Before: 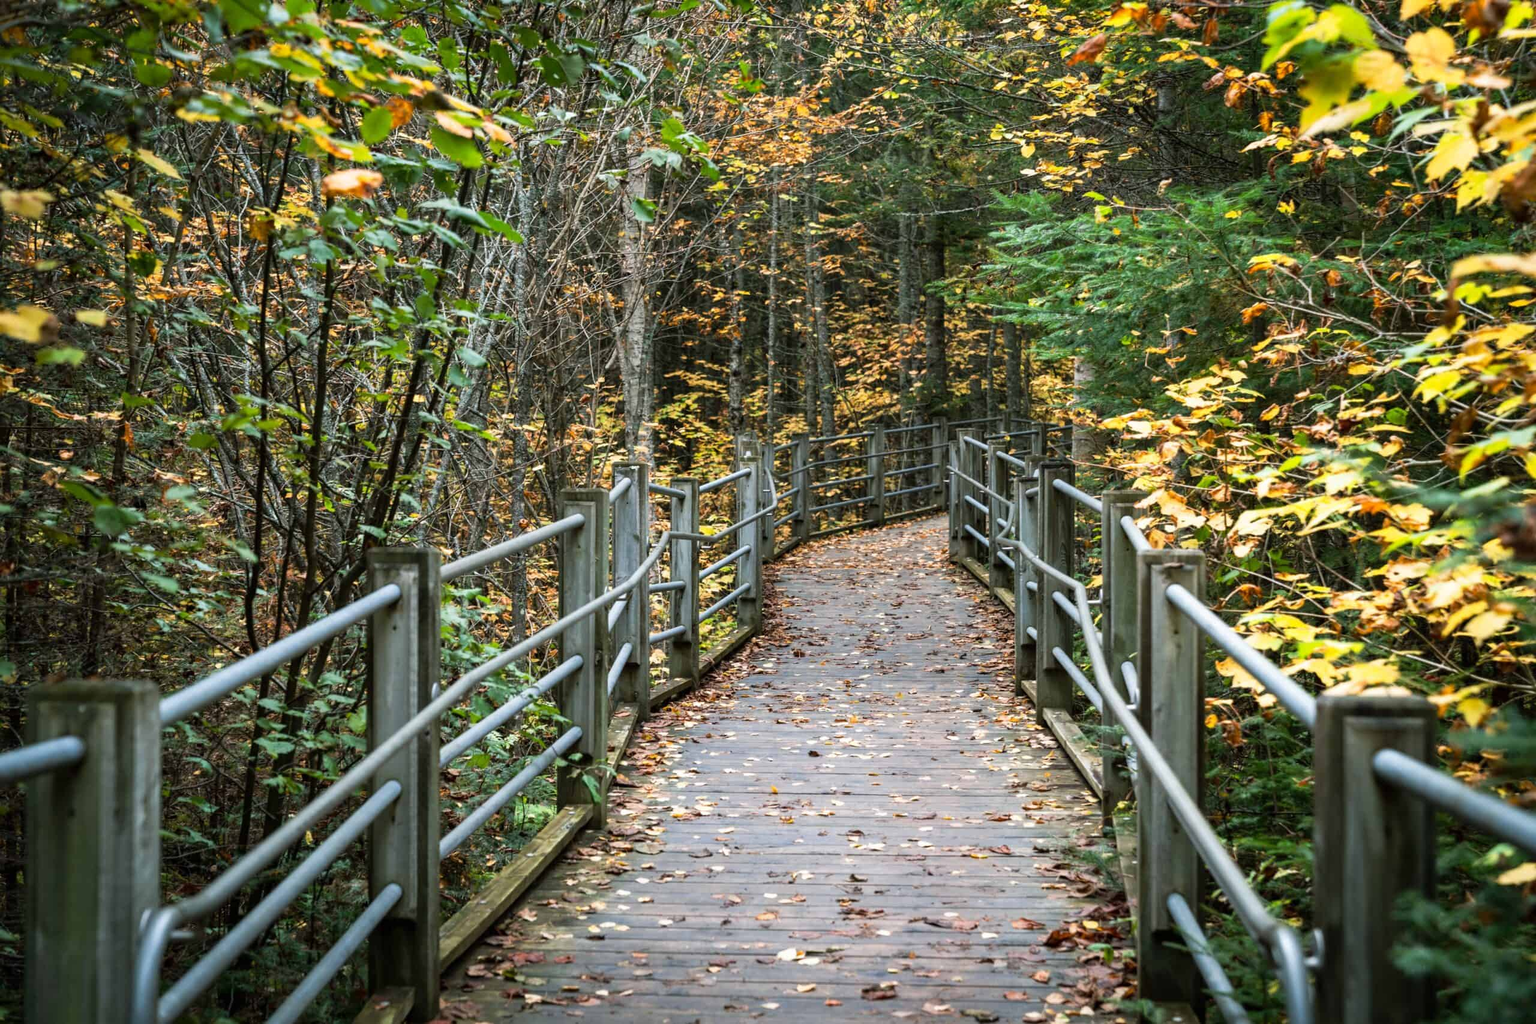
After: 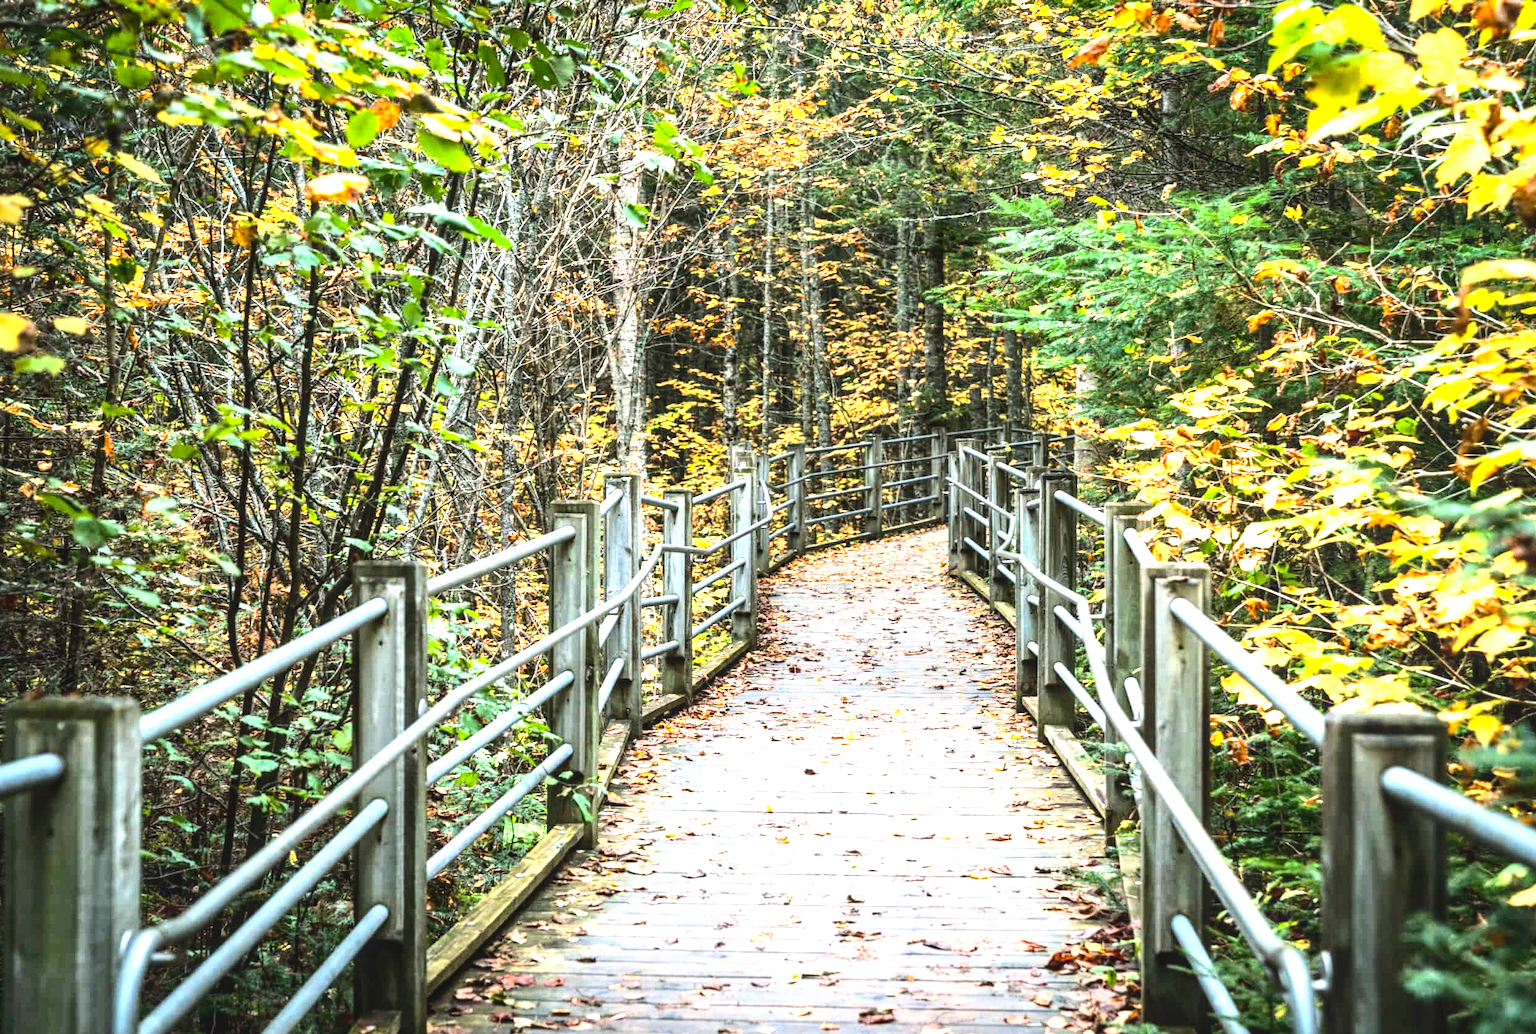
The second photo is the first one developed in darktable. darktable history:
crop and rotate: left 1.518%, right 0.748%, bottom 1.3%
local contrast: on, module defaults
tone curve: curves: ch0 [(0, 0) (0.003, 0.019) (0.011, 0.022) (0.025, 0.03) (0.044, 0.049) (0.069, 0.08) (0.1, 0.111) (0.136, 0.144) (0.177, 0.189) (0.224, 0.23) (0.277, 0.285) (0.335, 0.356) (0.399, 0.428) (0.468, 0.511) (0.543, 0.597) (0.623, 0.682) (0.709, 0.773) (0.801, 0.865) (0.898, 0.945) (1, 1)], color space Lab, linked channels, preserve colors none
tone equalizer: -8 EV -0.72 EV, -7 EV -0.717 EV, -6 EV -0.616 EV, -5 EV -0.415 EV, -3 EV 0.386 EV, -2 EV 0.6 EV, -1 EV 0.692 EV, +0 EV 0.733 EV, edges refinement/feathering 500, mask exposure compensation -1.57 EV, preserve details no
contrast brightness saturation: contrast -0.123
exposure: black level correction 0.002, exposure 1 EV, compensate highlight preservation false
